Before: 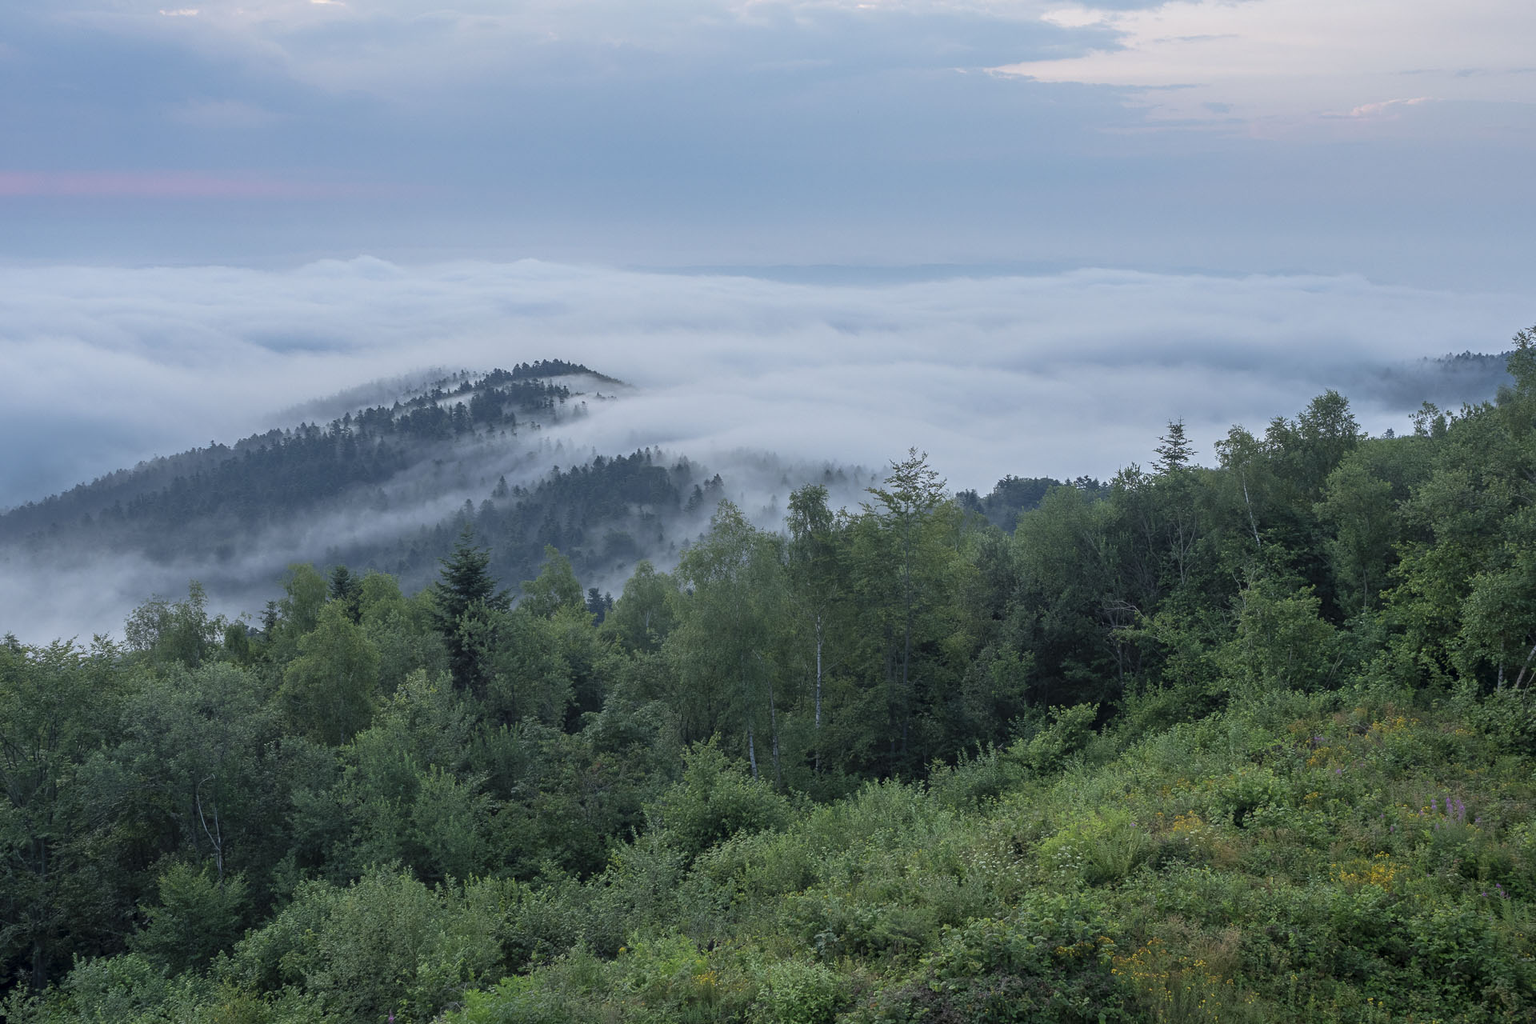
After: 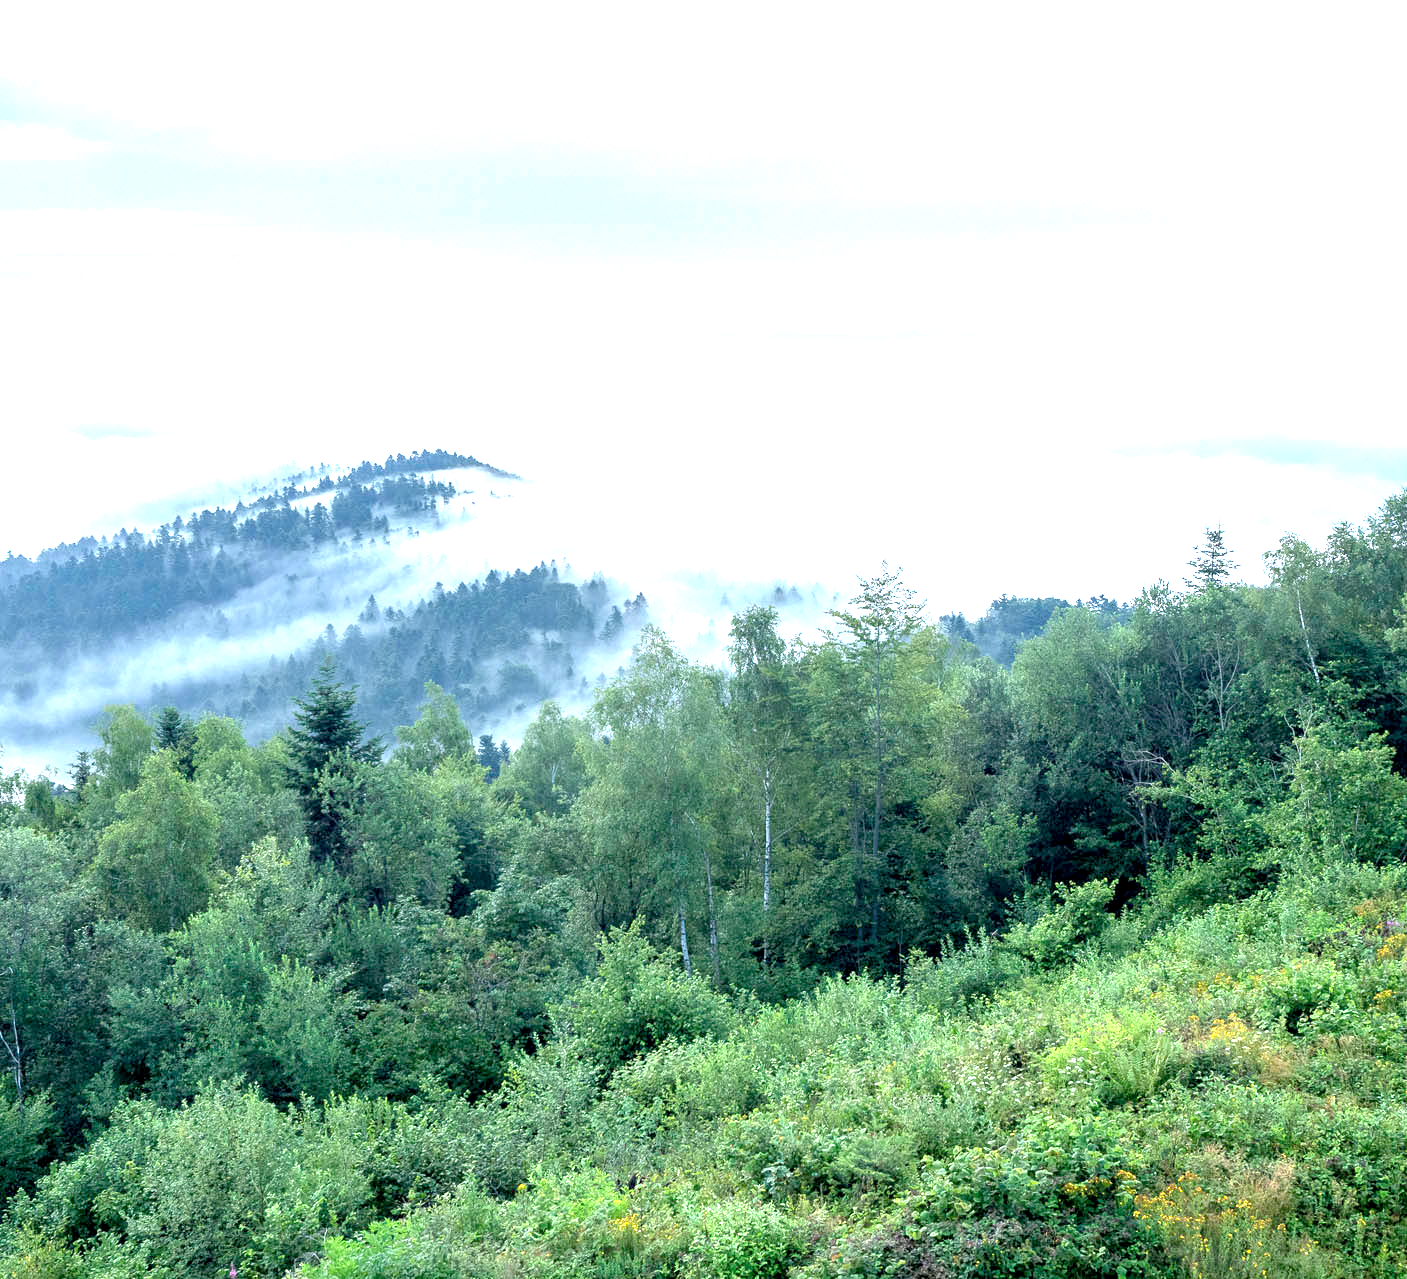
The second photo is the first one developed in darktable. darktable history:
exposure: black level correction 0.006, exposure 2.077 EV, compensate highlight preservation false
crop: left 13.378%, top 0%, right 13.317%
